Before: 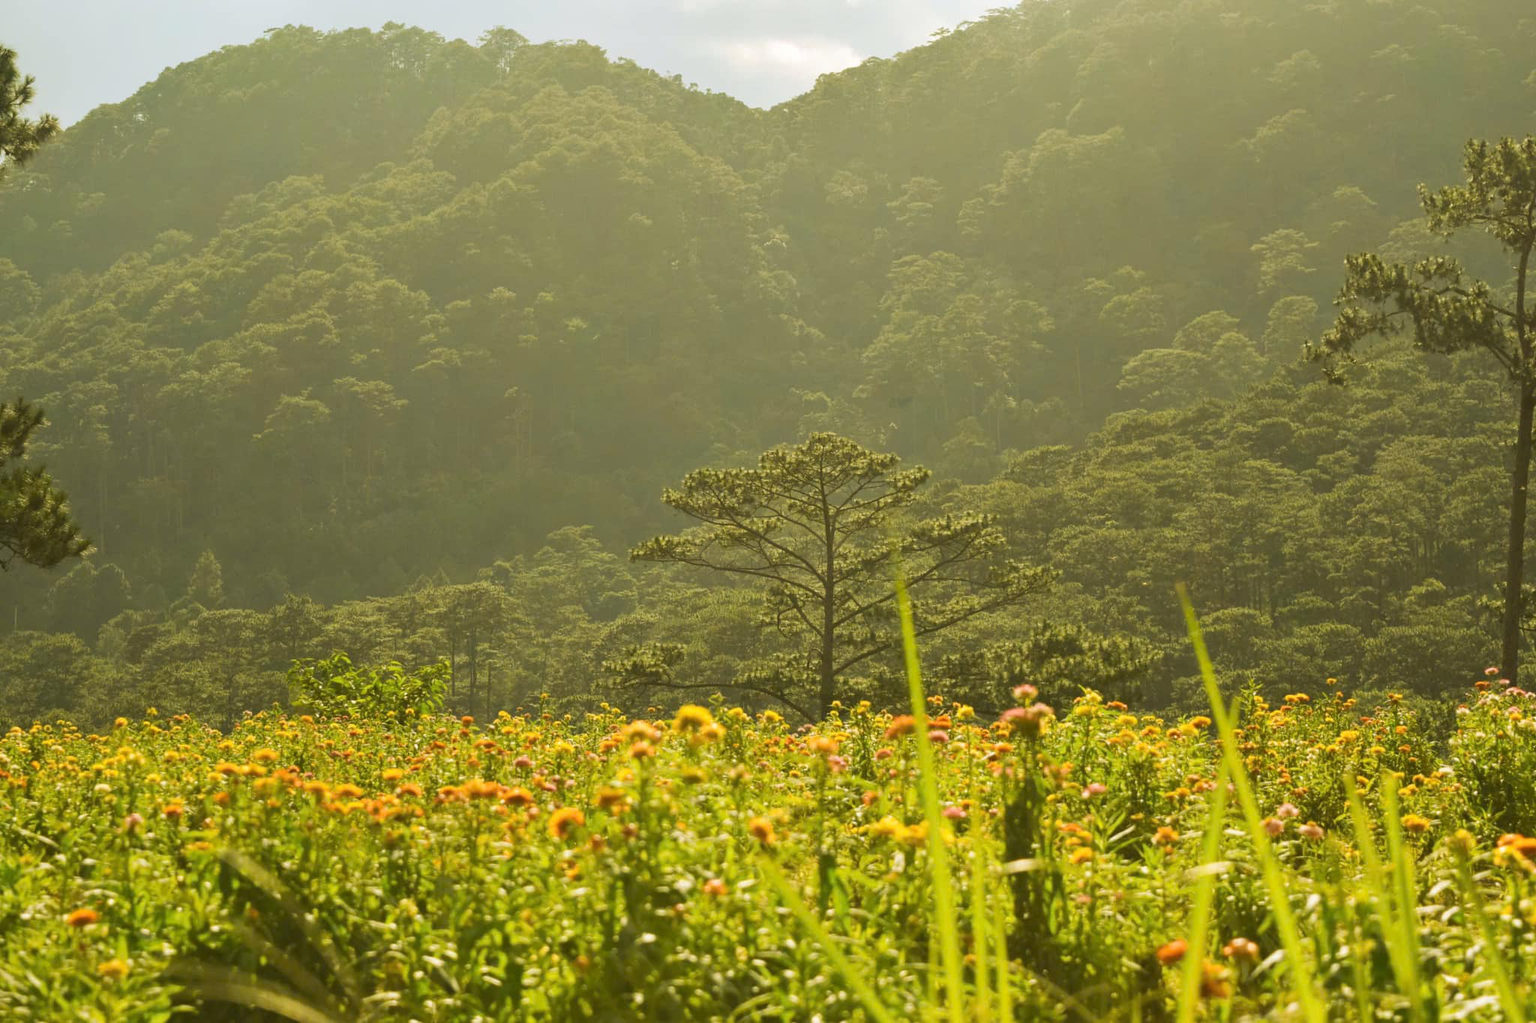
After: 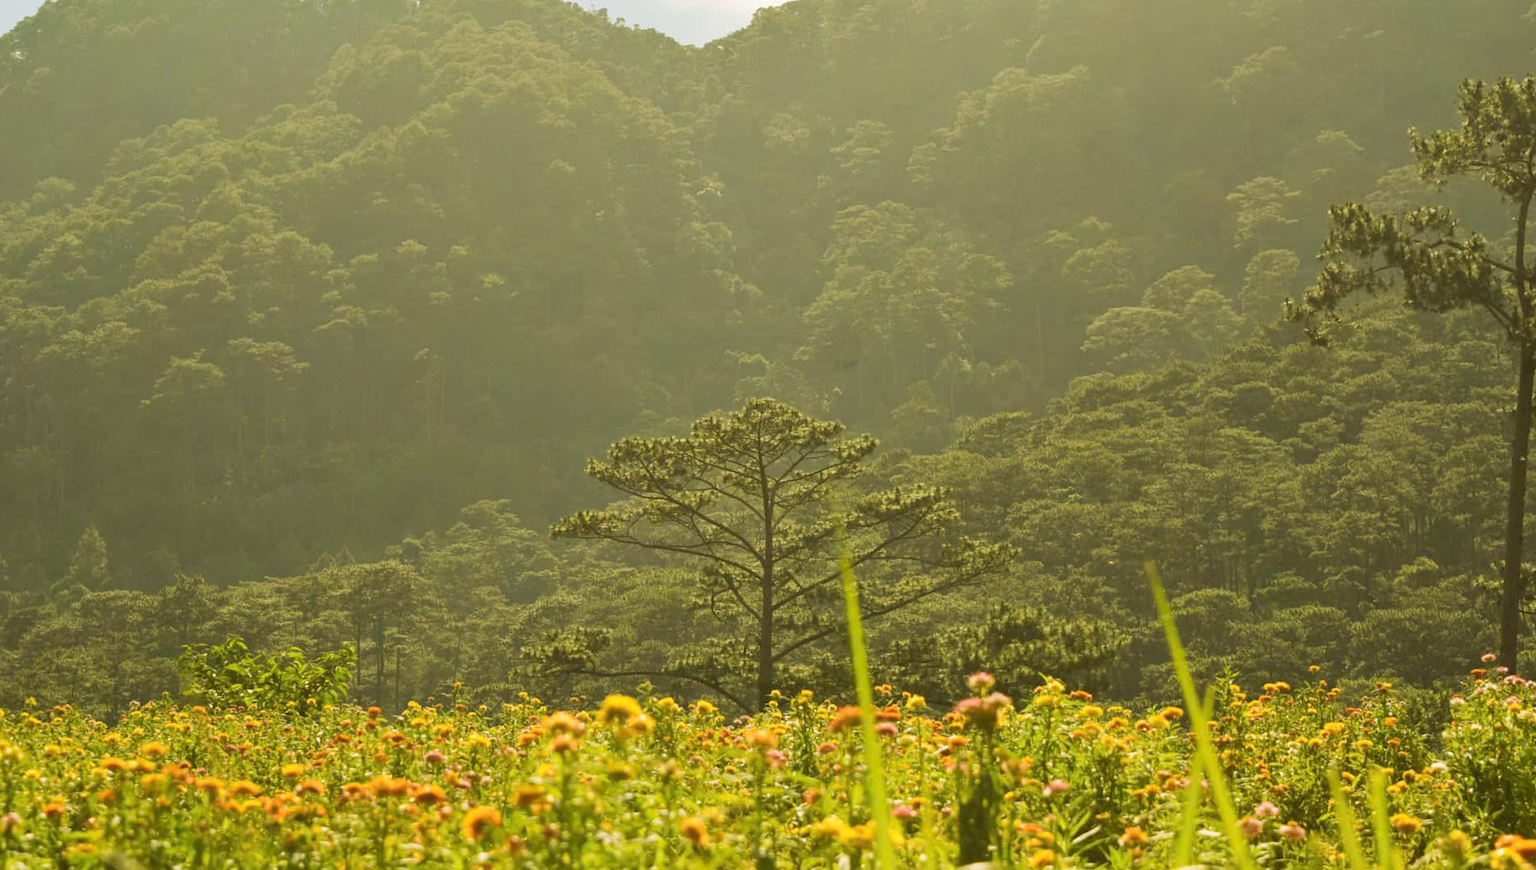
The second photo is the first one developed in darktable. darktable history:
crop: left 8.094%, top 6.558%, bottom 15.205%
